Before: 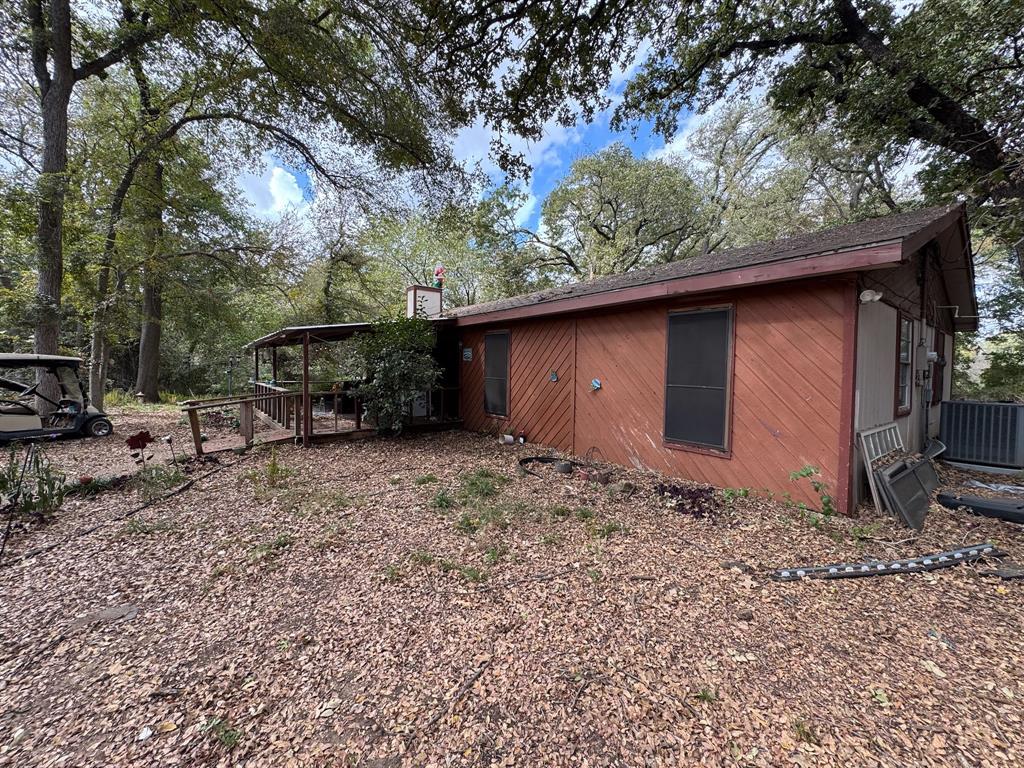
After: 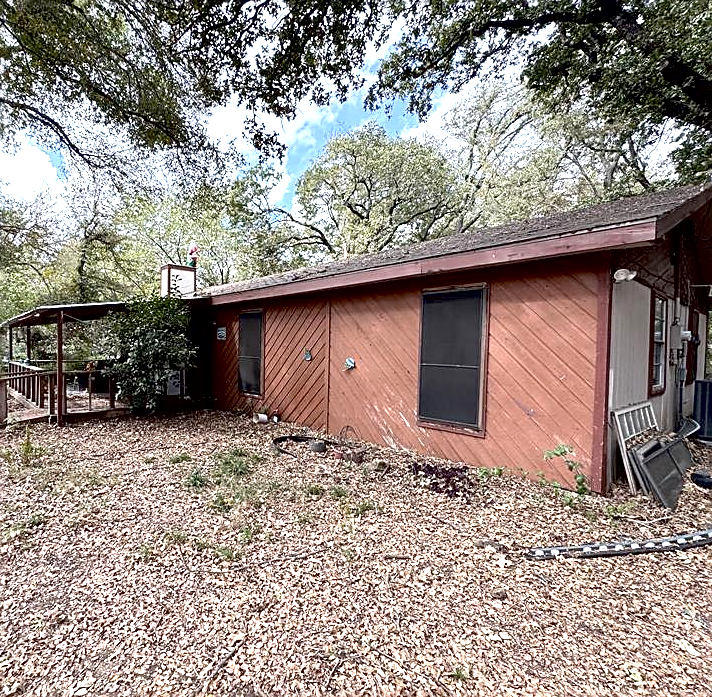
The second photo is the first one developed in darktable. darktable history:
sharpen: on, module defaults
exposure: black level correction 0.01, exposure 1 EV, compensate highlight preservation false
contrast brightness saturation: contrast 0.06, brightness -0.01, saturation -0.23
crop and rotate: left 24.034%, top 2.838%, right 6.406%, bottom 6.299%
